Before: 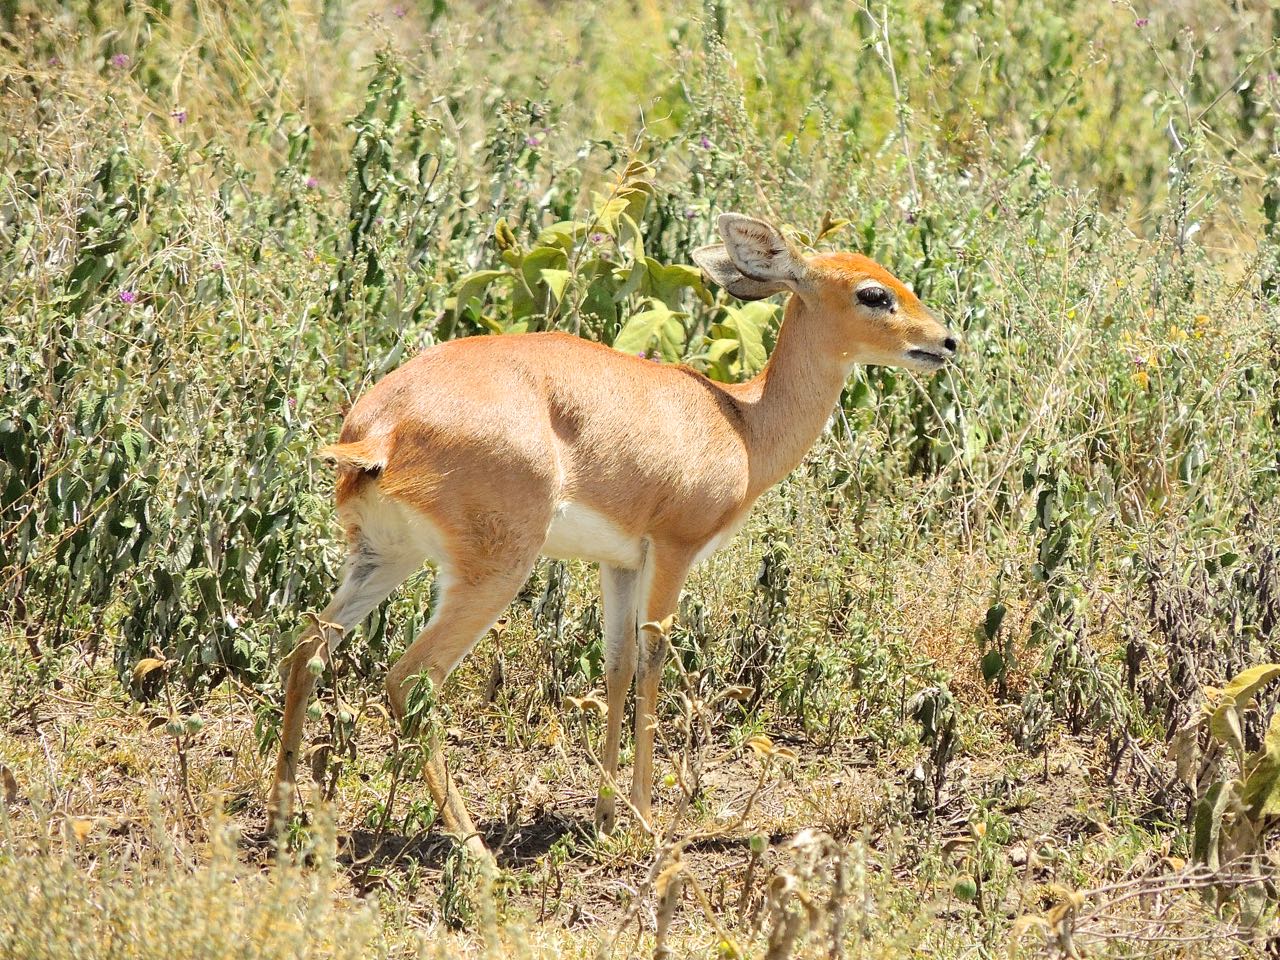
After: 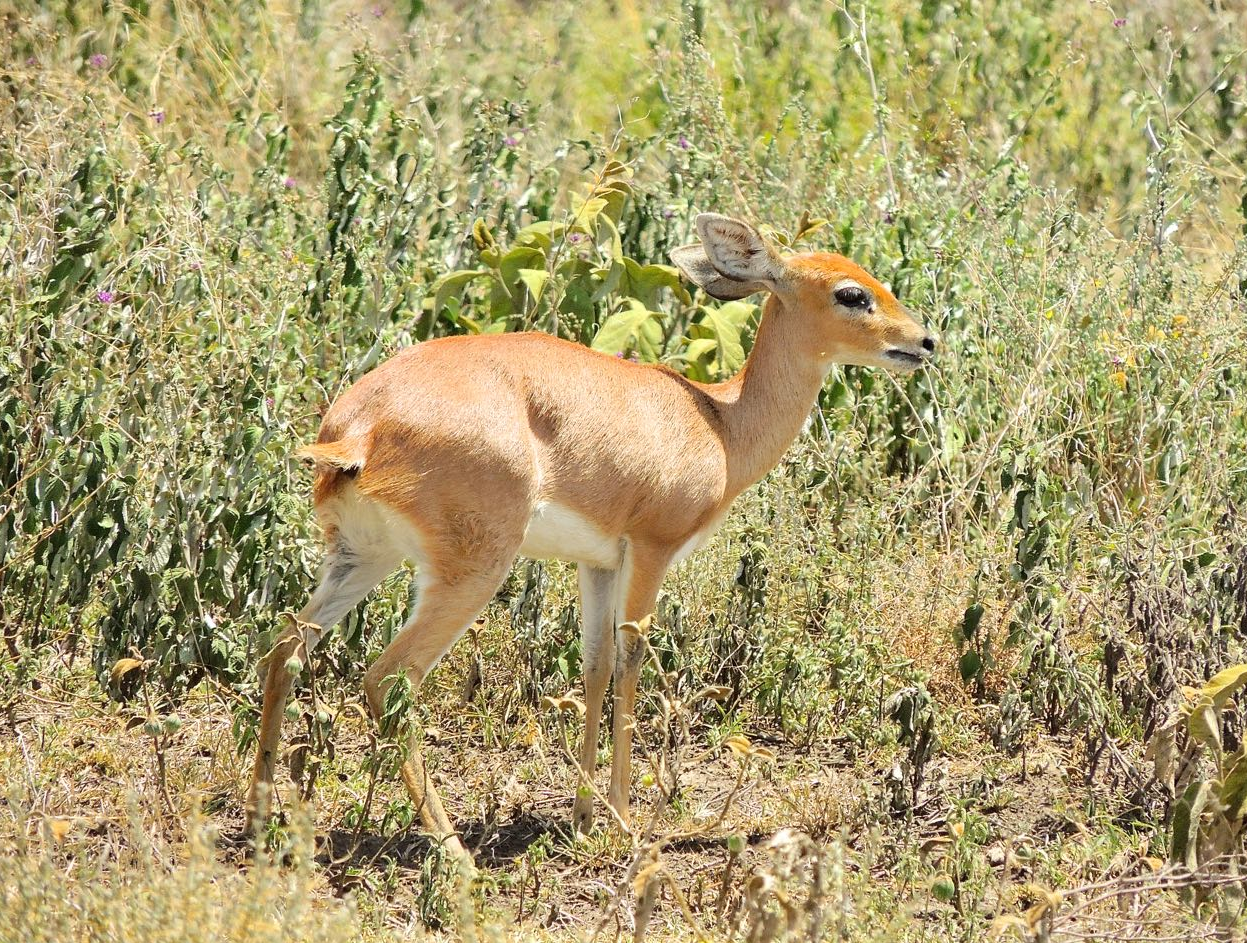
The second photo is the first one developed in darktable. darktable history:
crop and rotate: left 1.772%, right 0.748%, bottom 1.697%
